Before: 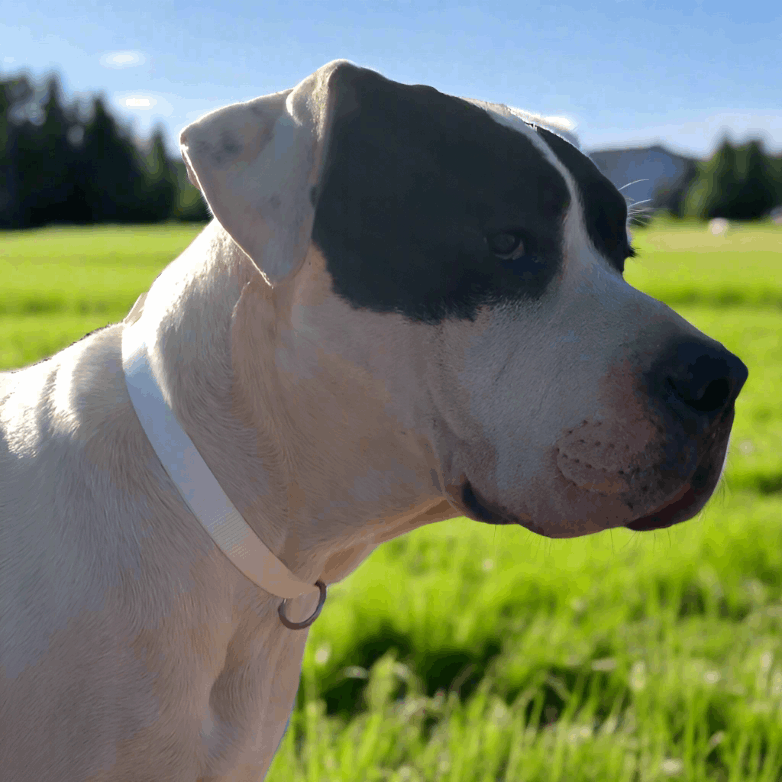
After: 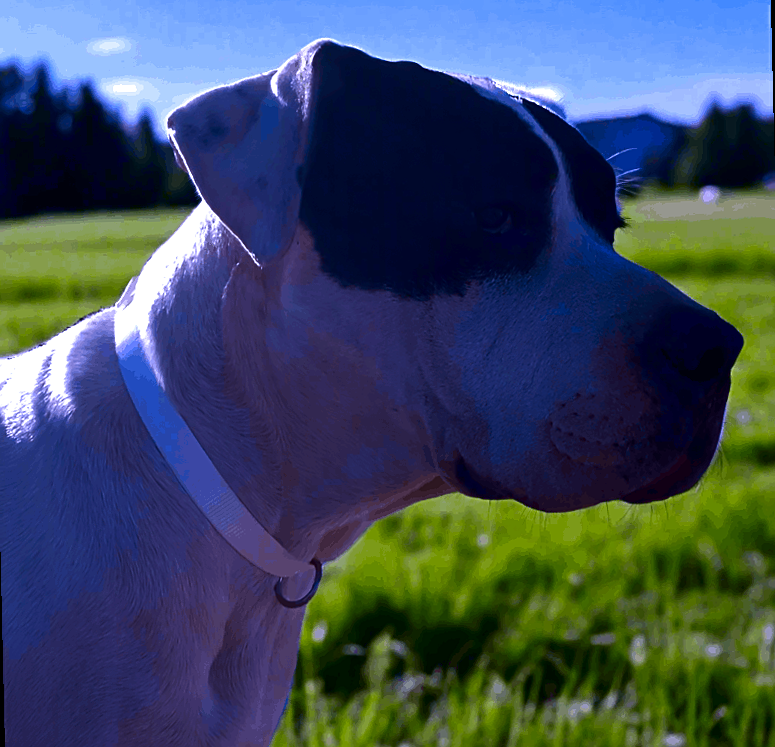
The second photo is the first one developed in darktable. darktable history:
white balance: red 0.98, blue 1.61
rotate and perspective: rotation -1.32°, lens shift (horizontal) -0.031, crop left 0.015, crop right 0.985, crop top 0.047, crop bottom 0.982
contrast brightness saturation: brightness -0.52
sharpen: on, module defaults
